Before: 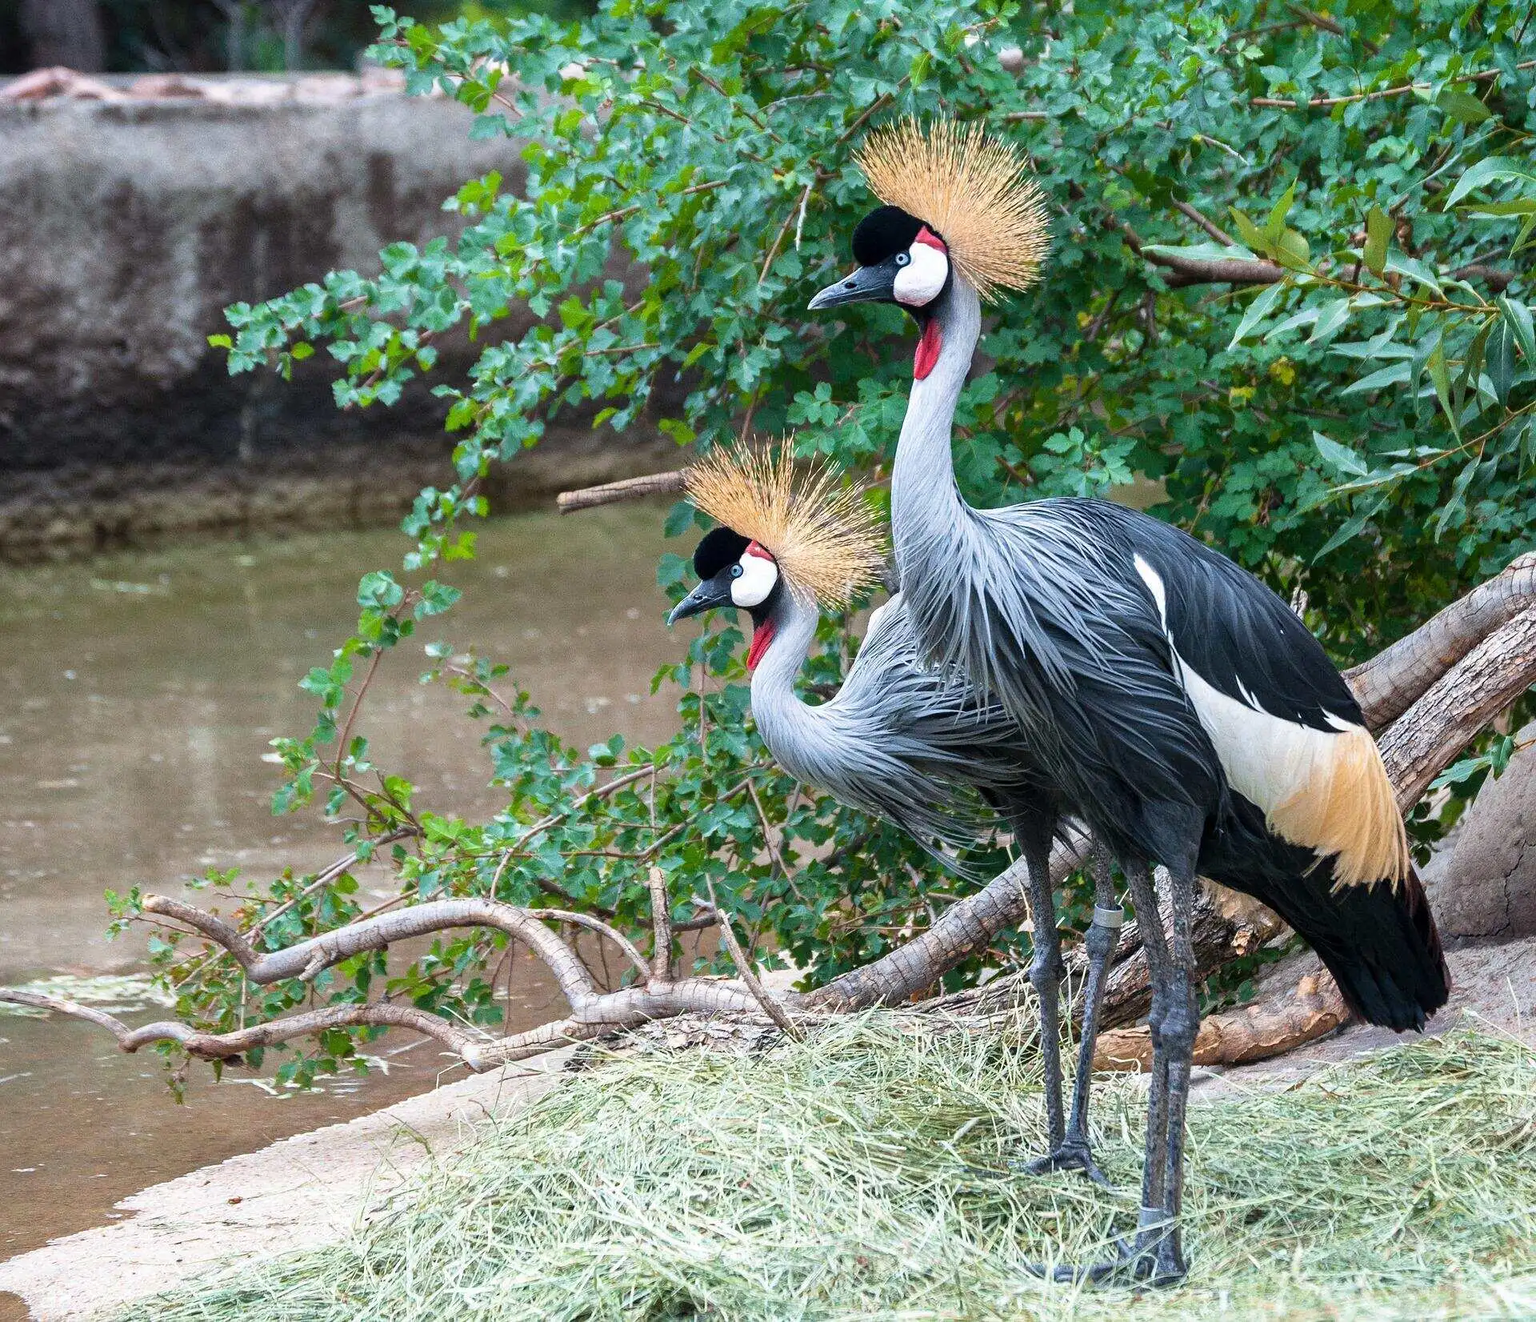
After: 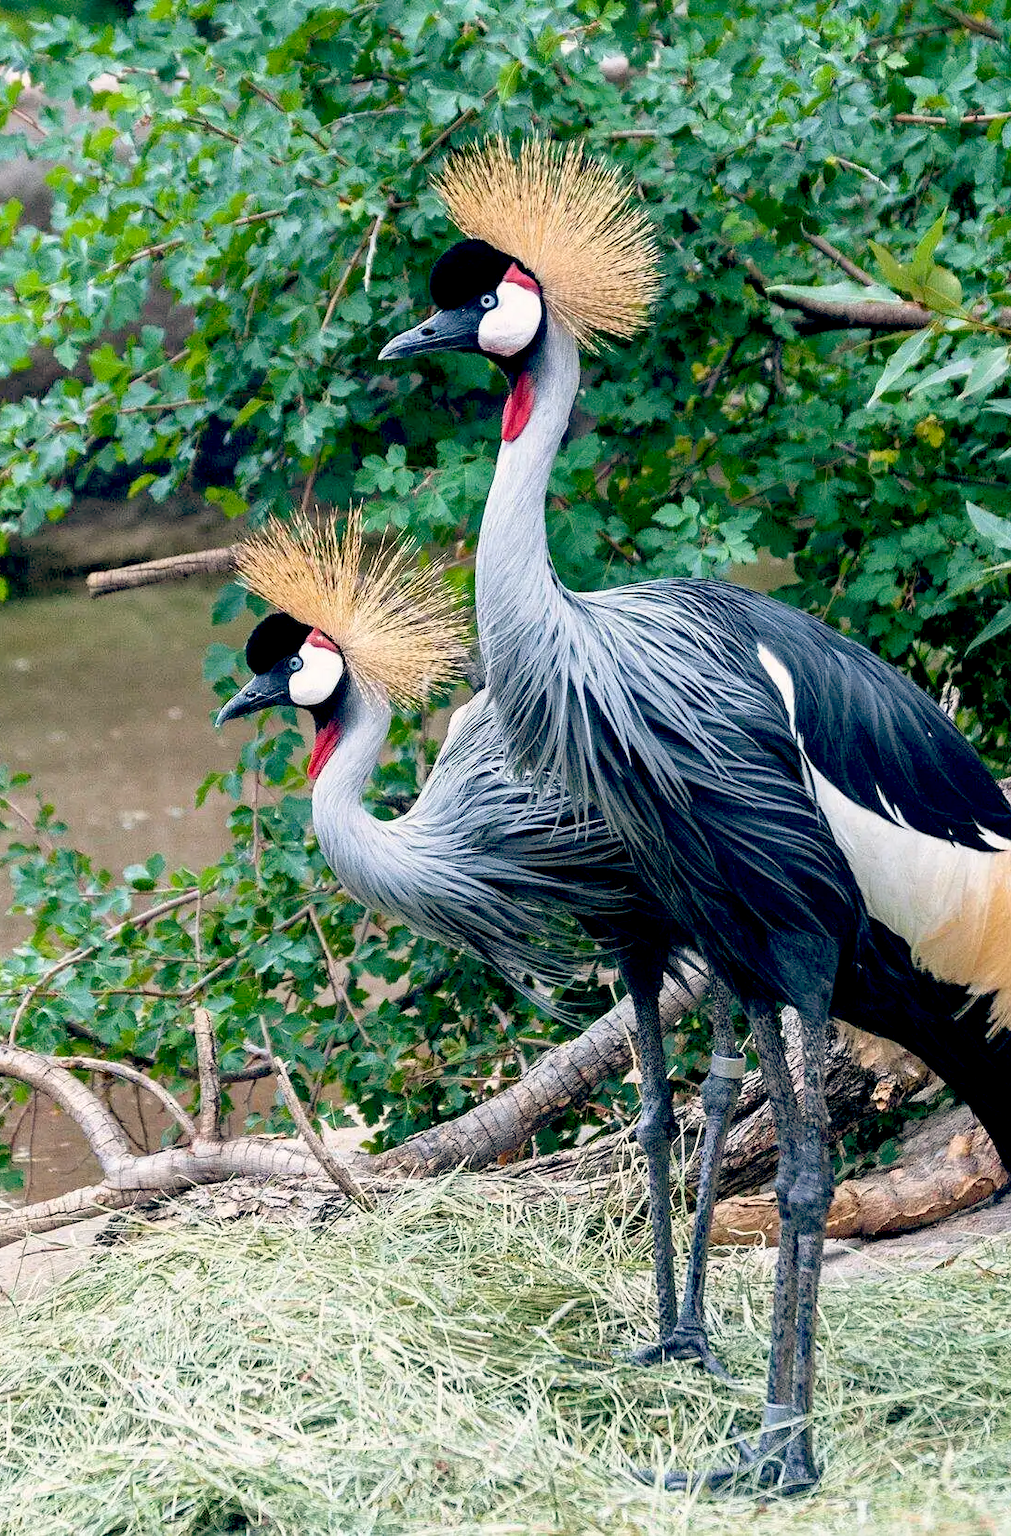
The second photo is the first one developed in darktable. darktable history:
crop: left 31.458%, top 0%, right 11.876%
color balance: lift [0.975, 0.993, 1, 1.015], gamma [1.1, 1, 1, 0.945], gain [1, 1.04, 1, 0.95]
